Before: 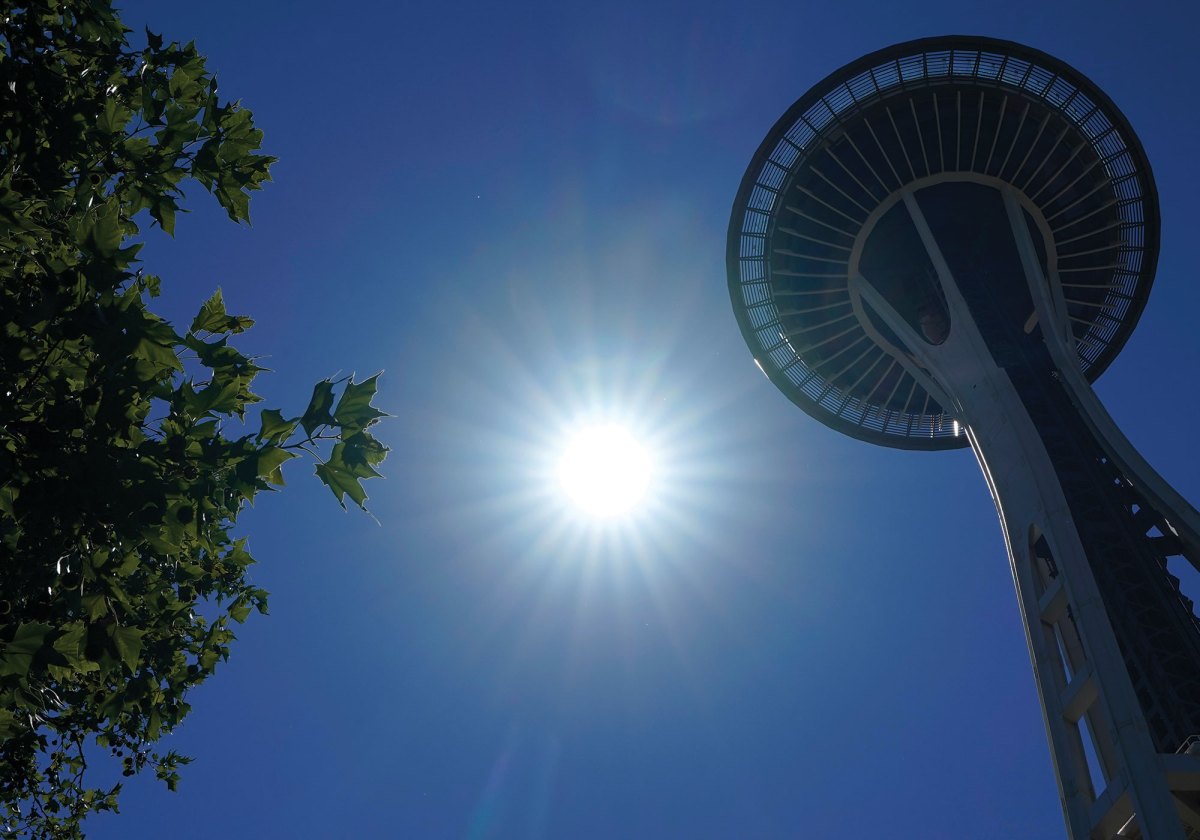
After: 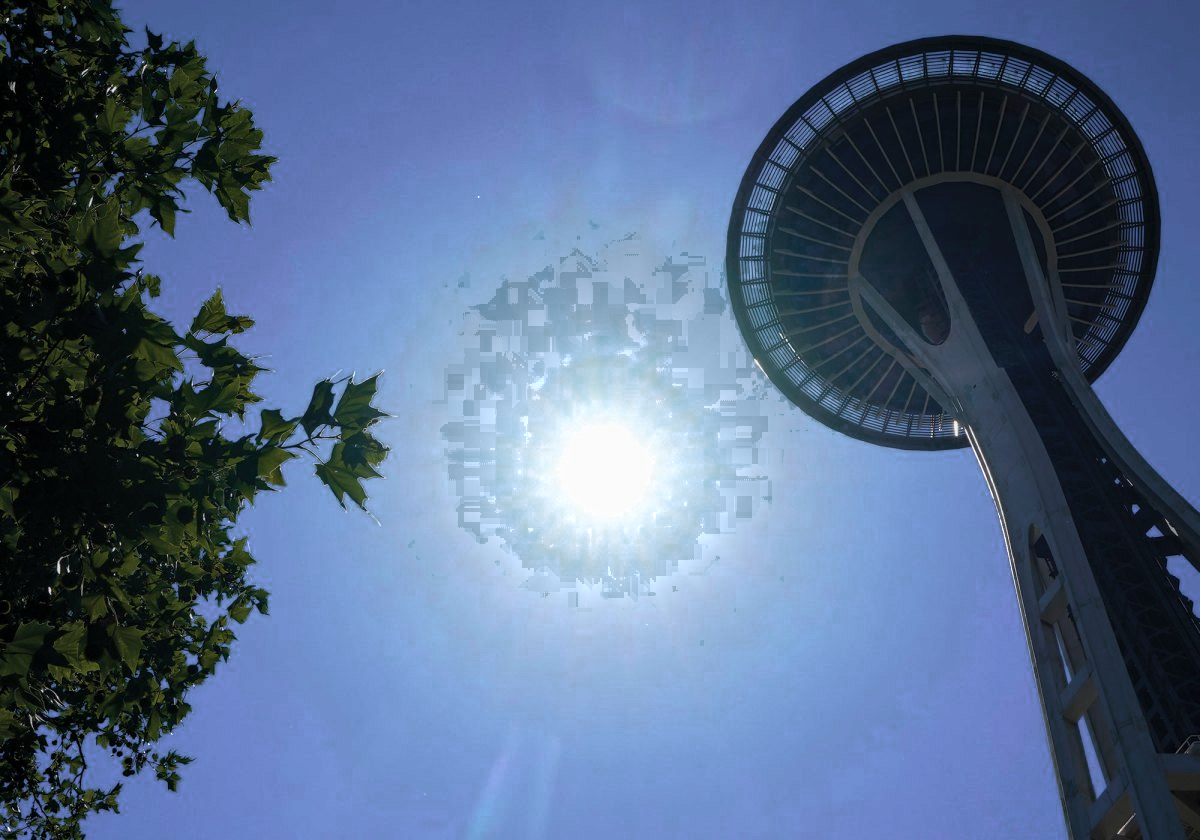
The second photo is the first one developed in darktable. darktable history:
local contrast: detail 110%
color zones: curves: ch0 [(0.203, 0.433) (0.607, 0.517) (0.697, 0.696) (0.705, 0.897)]
